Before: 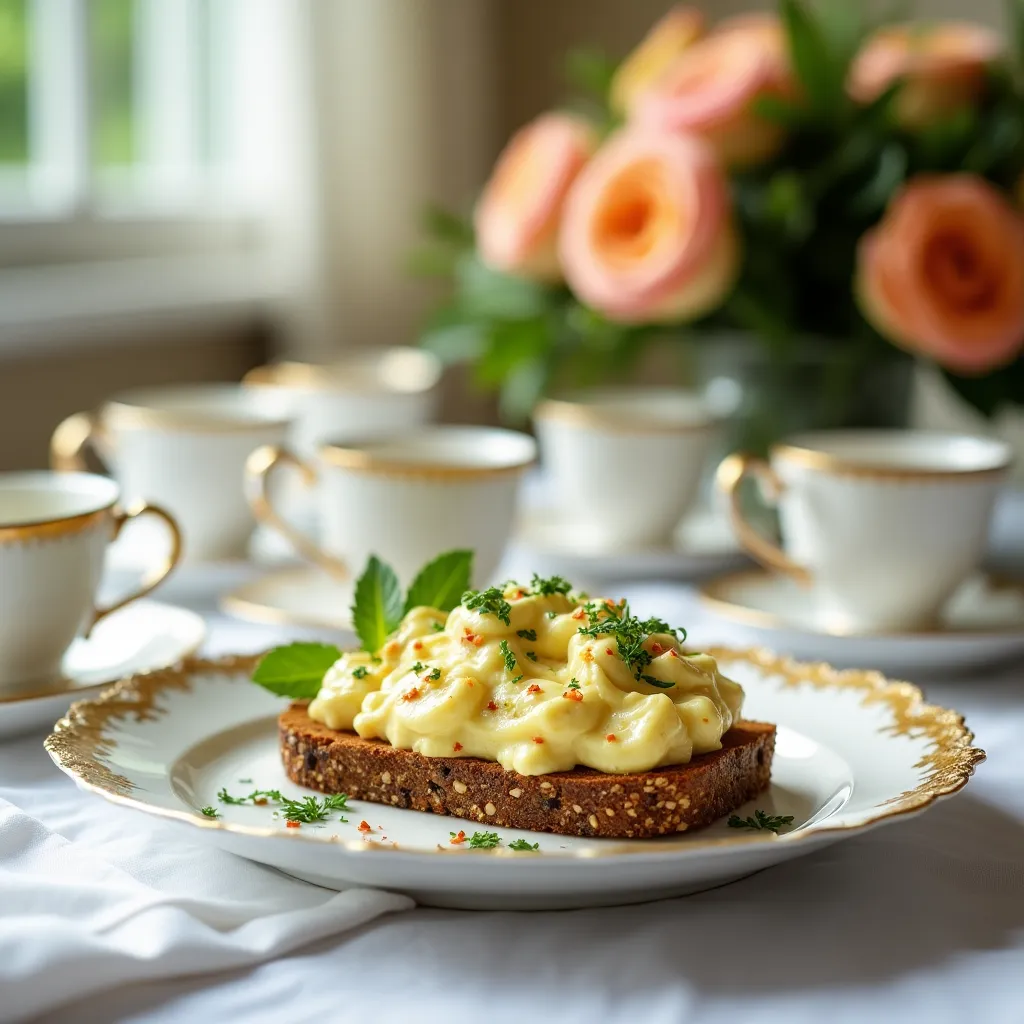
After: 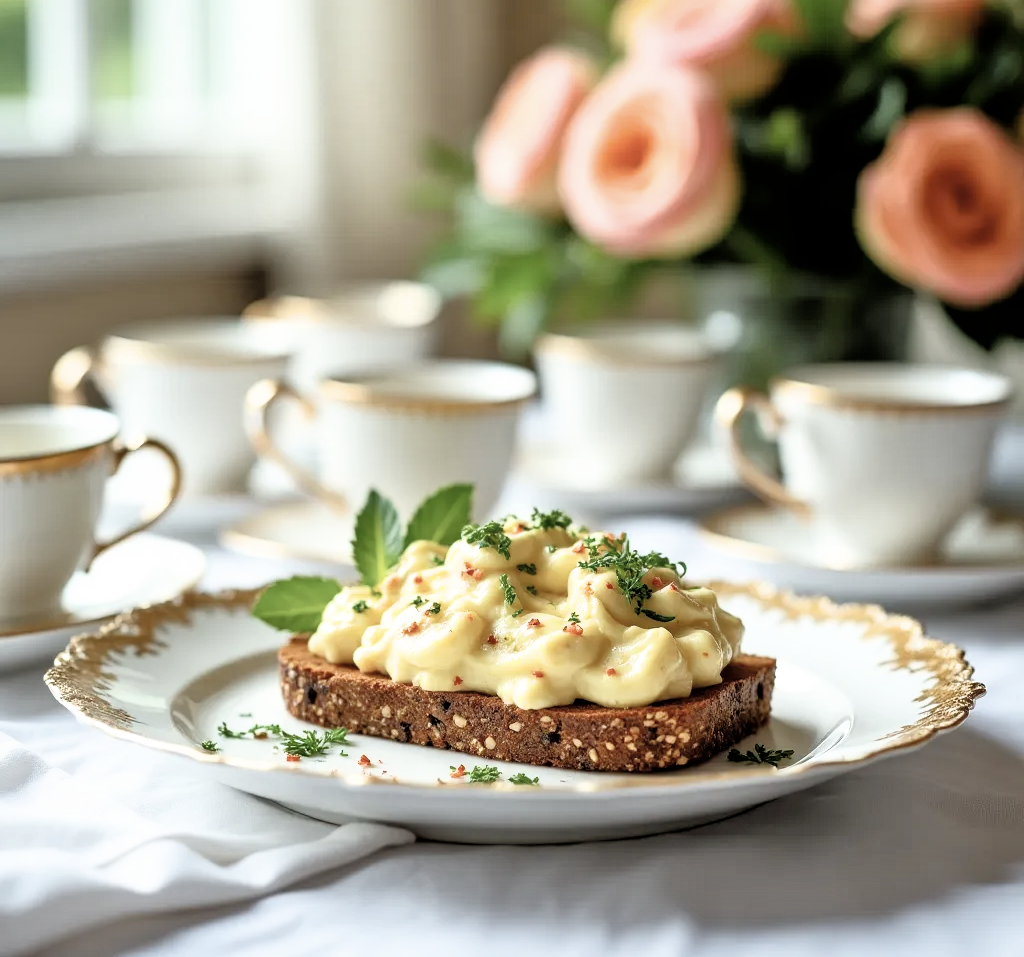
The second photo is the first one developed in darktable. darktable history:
contrast brightness saturation: contrast 0.064, brightness -0.009, saturation -0.243
tone equalizer: -7 EV 0.156 EV, -6 EV 0.584 EV, -5 EV 1.15 EV, -4 EV 1.32 EV, -3 EV 1.17 EV, -2 EV 0.6 EV, -1 EV 0.16 EV
filmic rgb: black relative exposure -6.42 EV, white relative exposure 2.42 EV, target white luminance 99.889%, hardness 5.3, latitude 0.811%, contrast 1.431, highlights saturation mix 2.65%
exposure: compensate exposure bias true, compensate highlight preservation false
crop and rotate: top 6.477%
